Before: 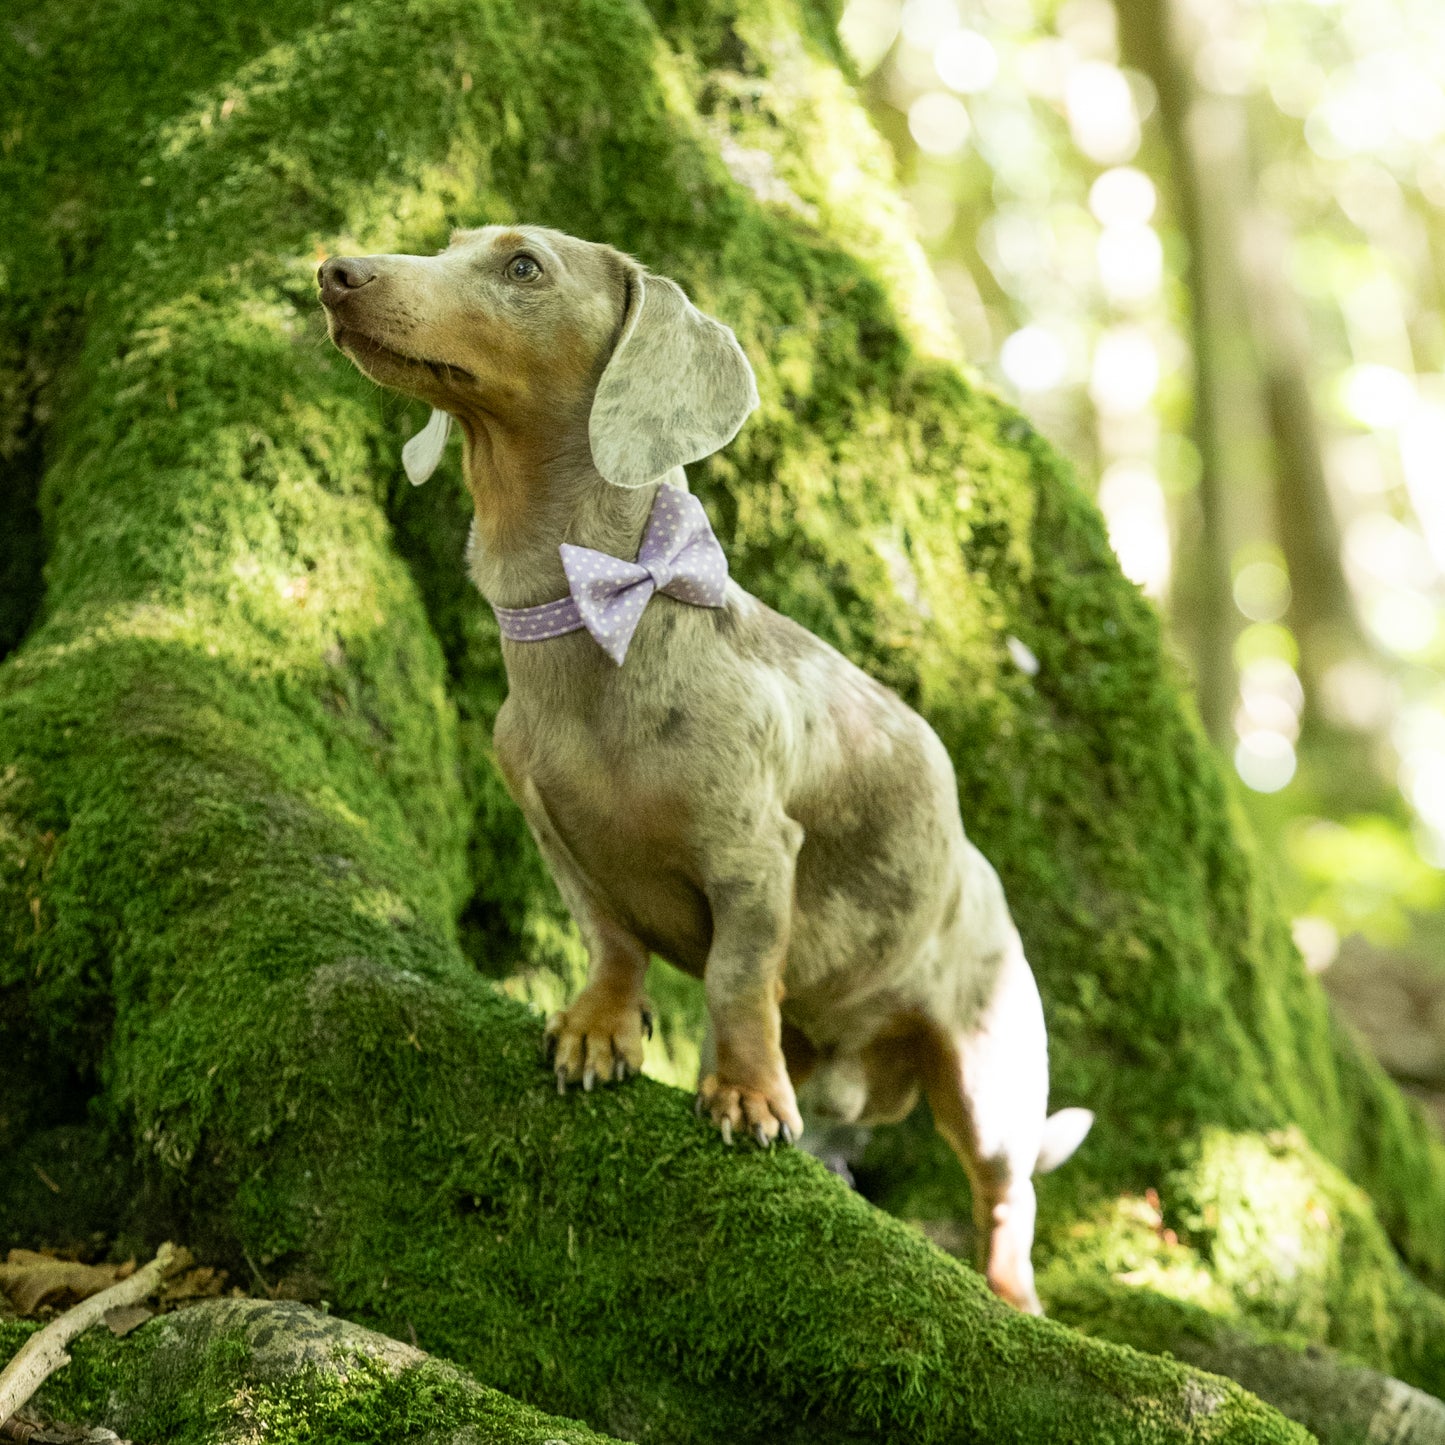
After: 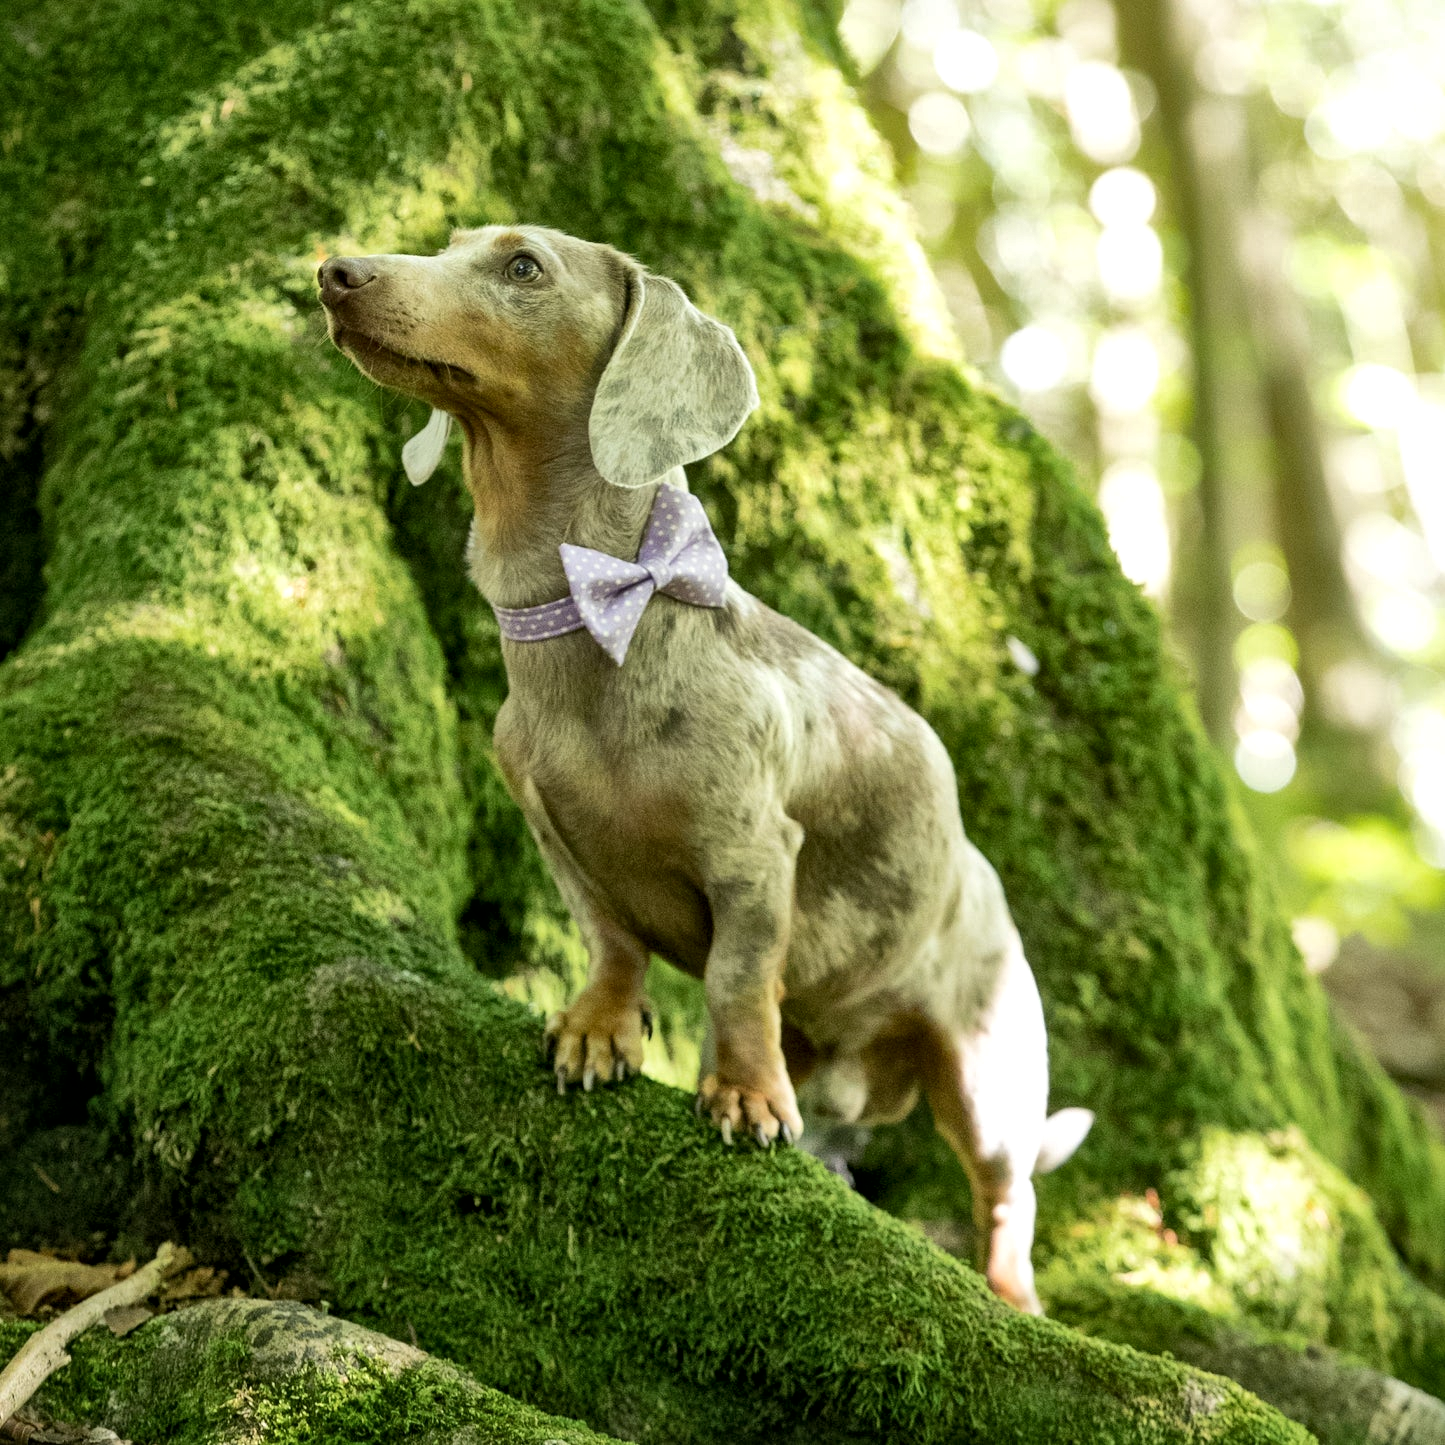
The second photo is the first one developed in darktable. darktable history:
local contrast: mode bilateral grid, contrast 20, coarseness 51, detail 143%, midtone range 0.2
shadows and highlights: shadows 8.53, white point adjustment 0.838, highlights -39.11
